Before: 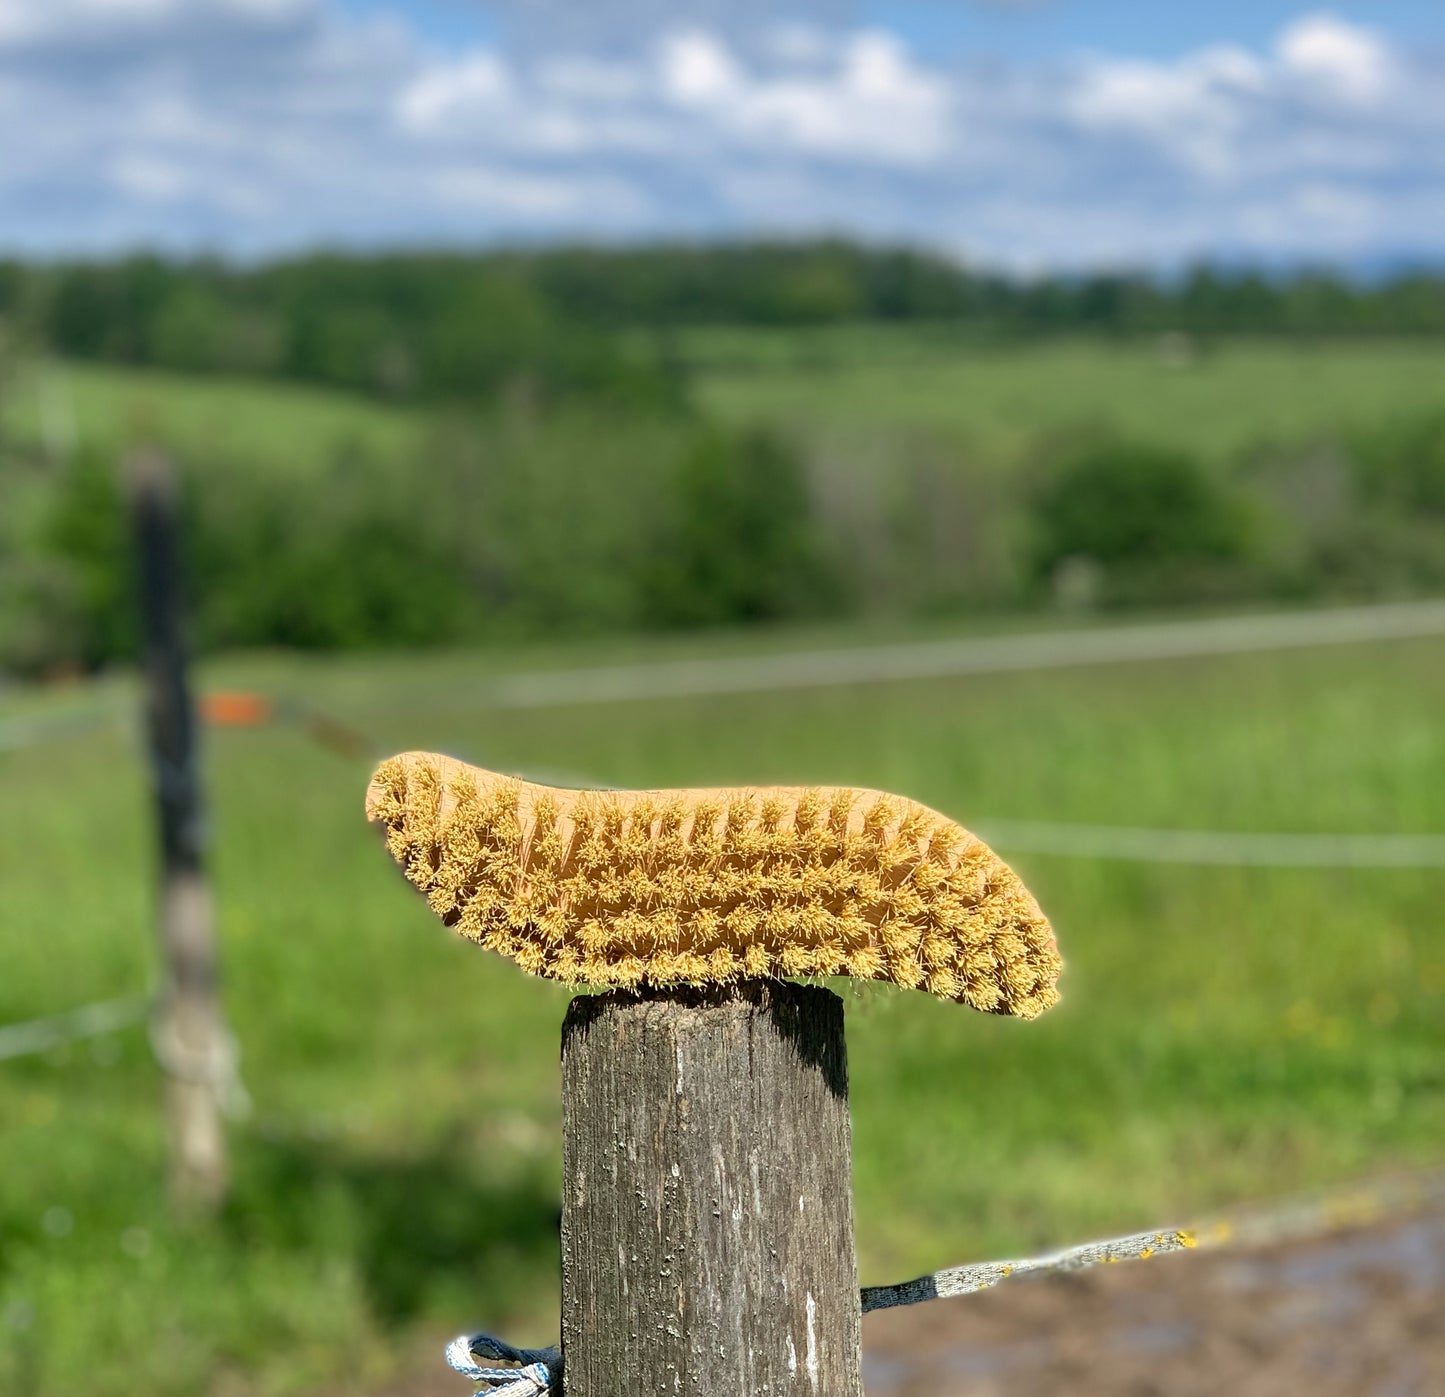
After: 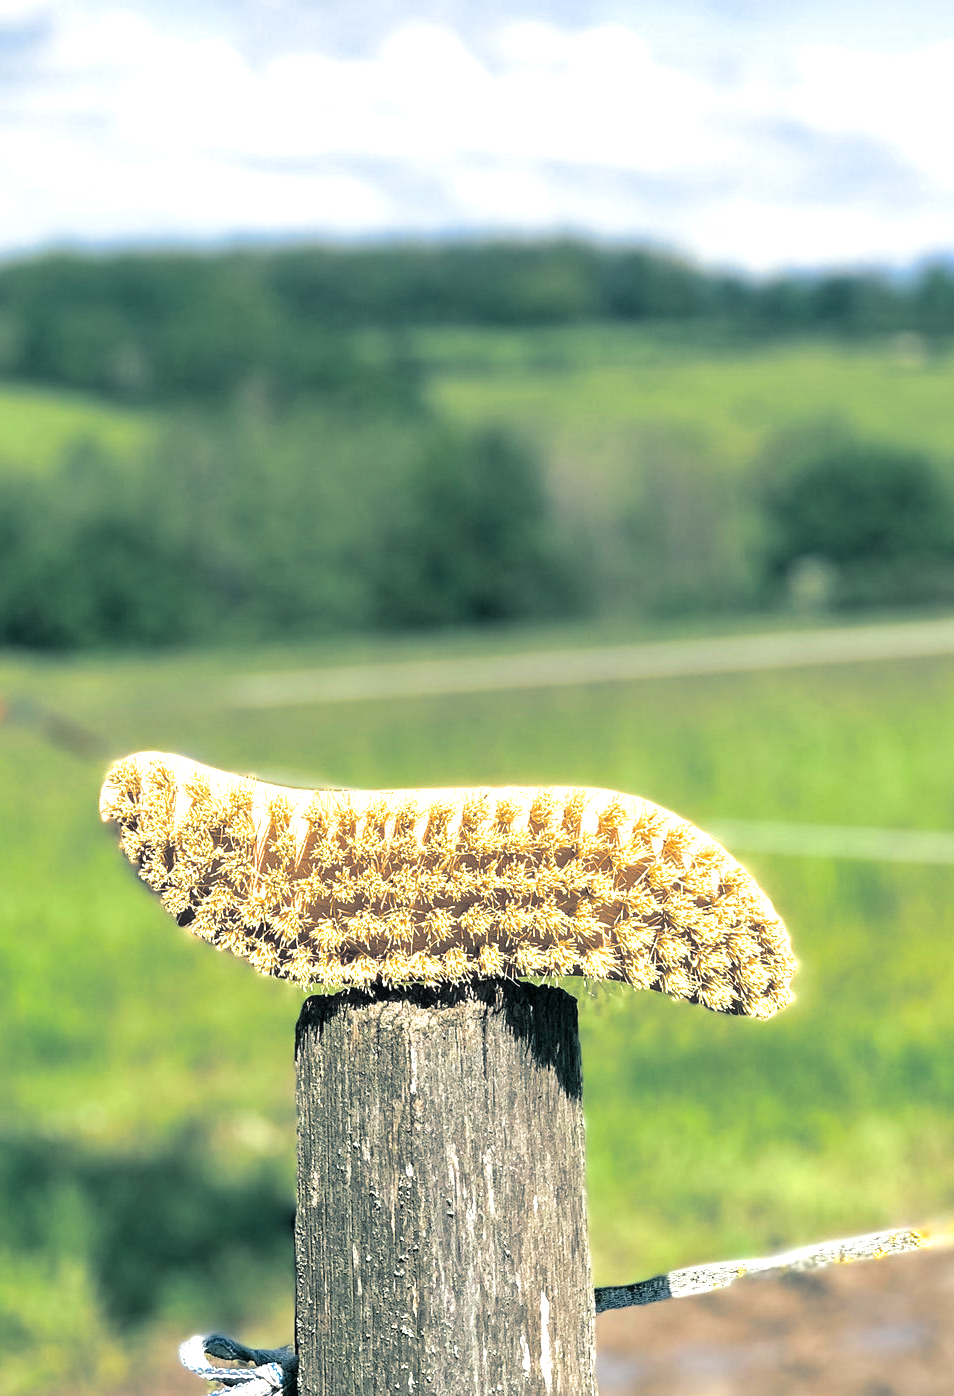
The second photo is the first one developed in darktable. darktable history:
exposure: black level correction 0, exposure 1 EV, compensate exposure bias true, compensate highlight preservation false
split-toning: shadows › hue 205.2°, shadows › saturation 0.43, highlights › hue 54°, highlights › saturation 0.54
crop and rotate: left 18.442%, right 15.508%
